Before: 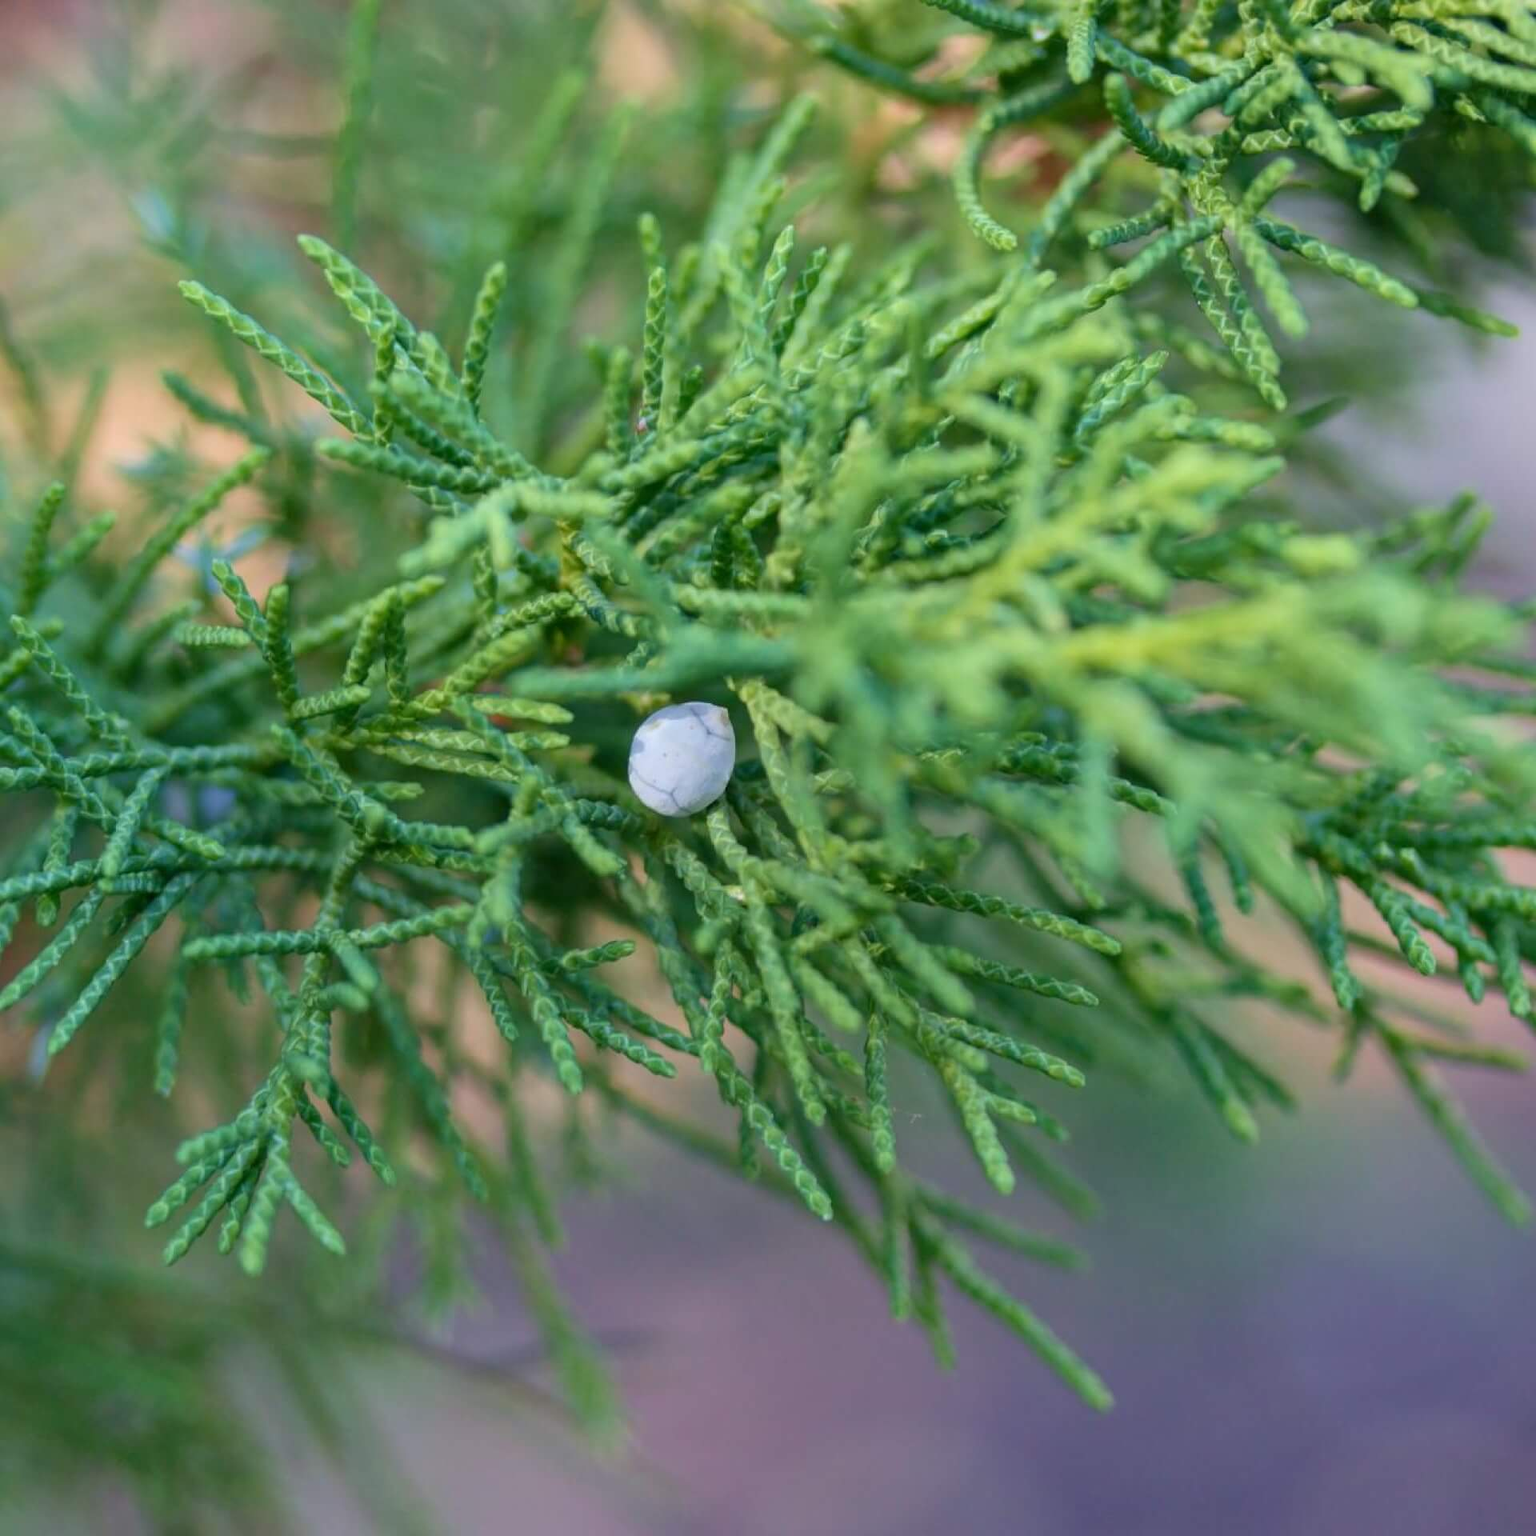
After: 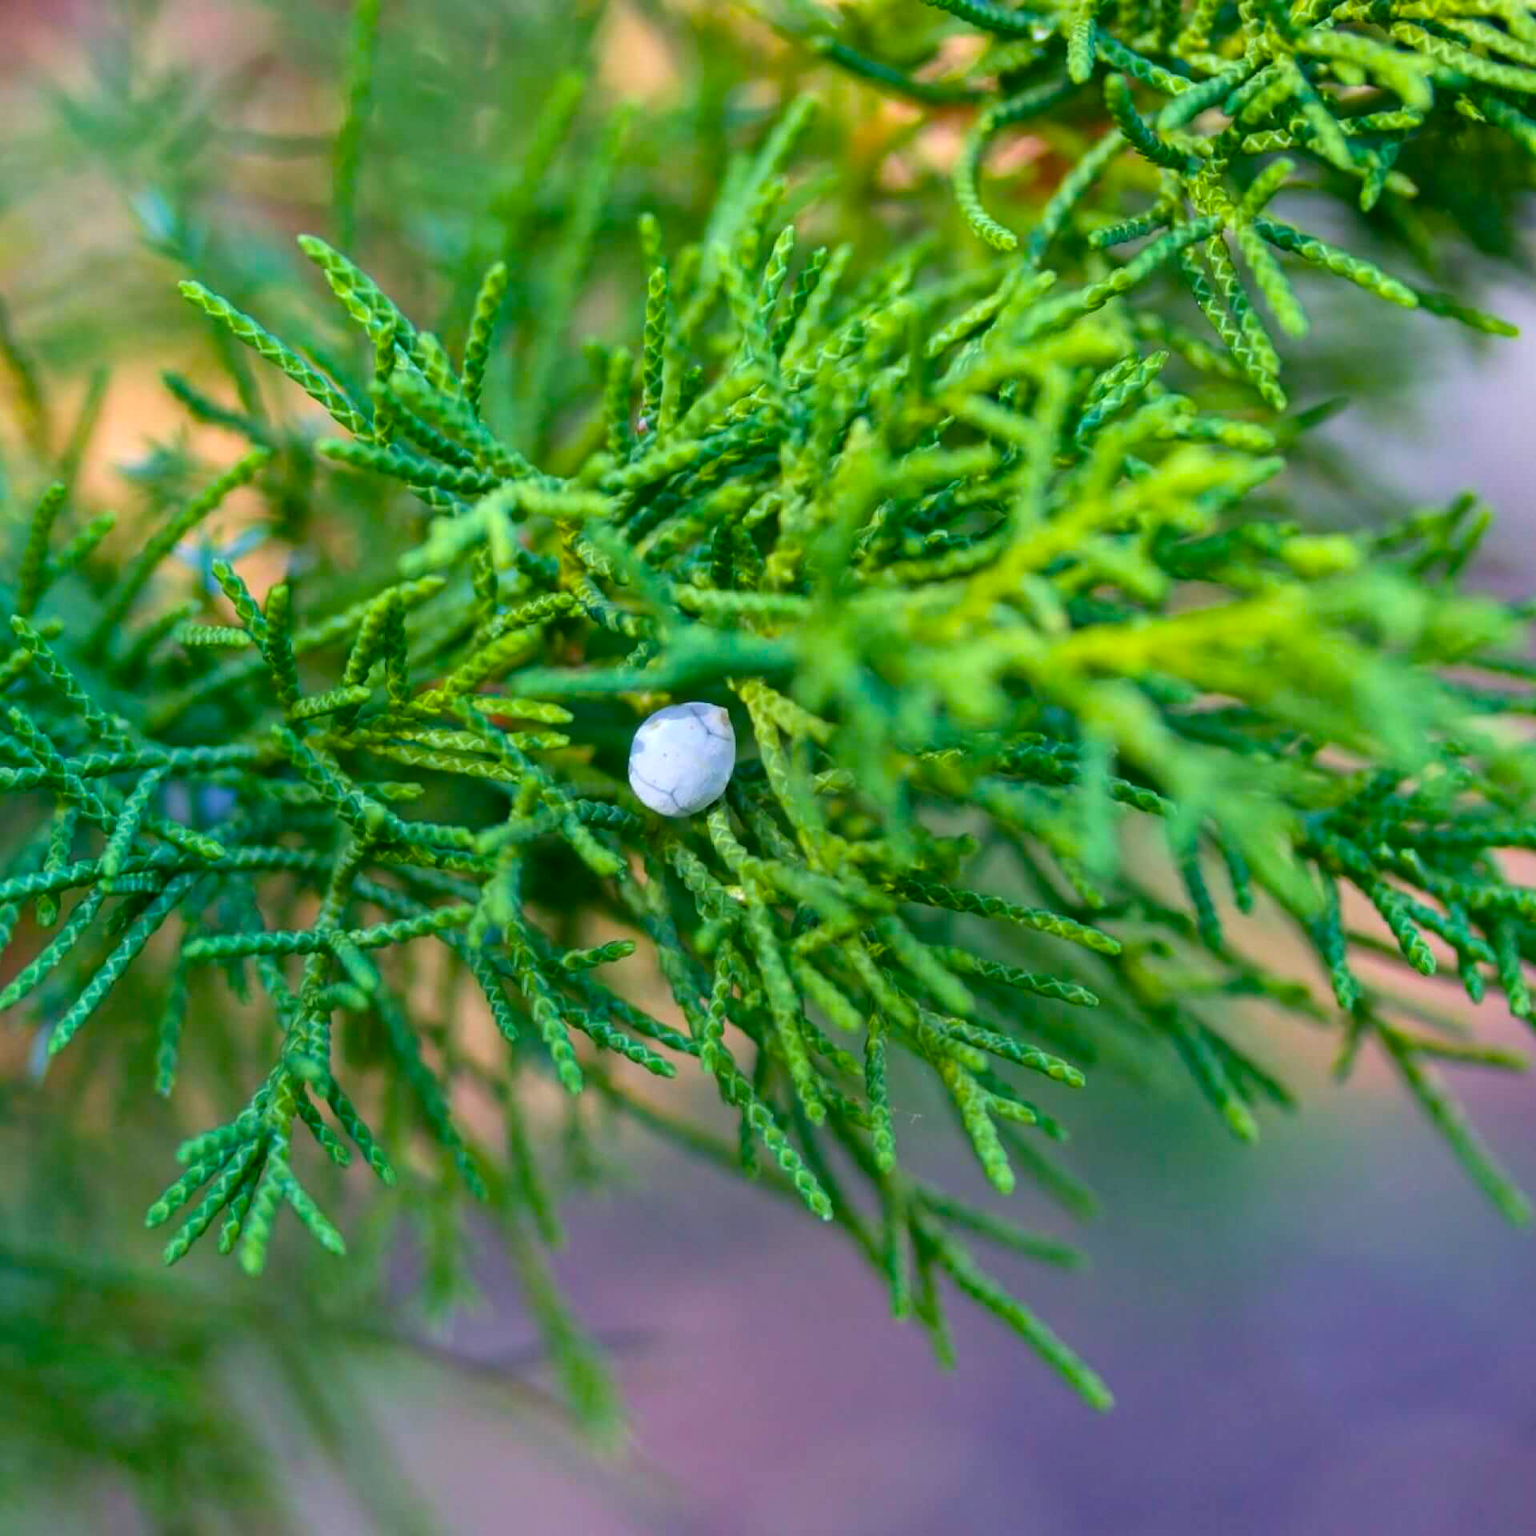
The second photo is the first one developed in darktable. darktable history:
color balance rgb: linear chroma grading › global chroma 8.737%, perceptual saturation grading › global saturation 39.569%, perceptual brilliance grading › highlights 9.709%, perceptual brilliance grading › shadows -4.762%, global vibrance 9.637%
shadows and highlights: soften with gaussian
